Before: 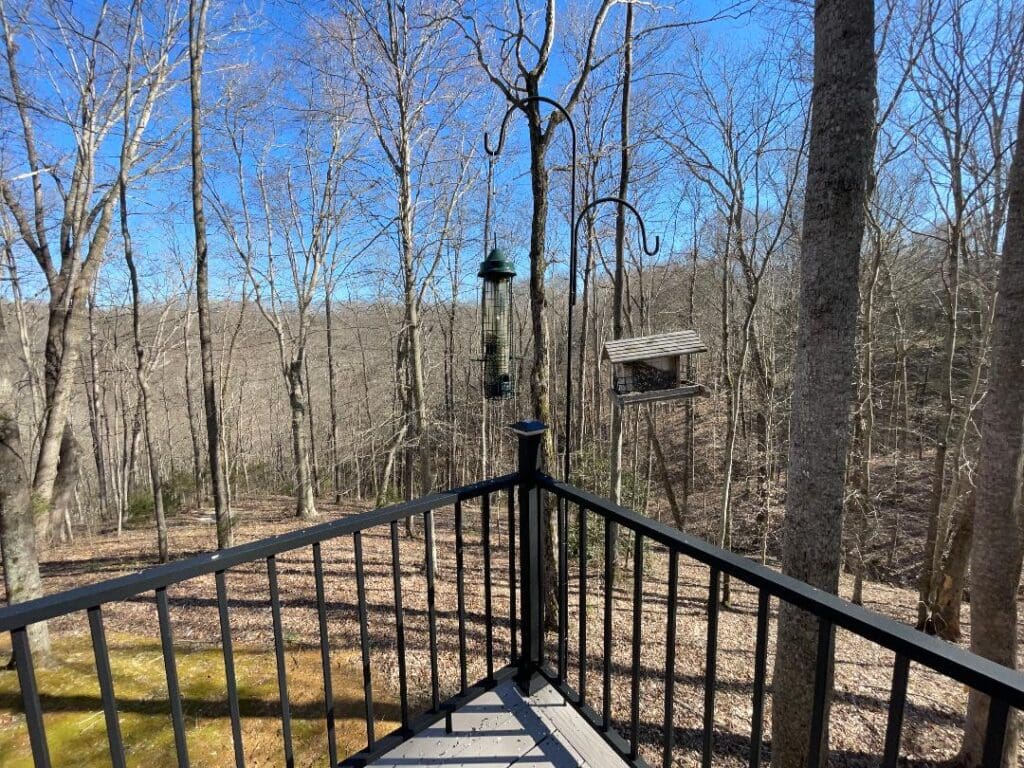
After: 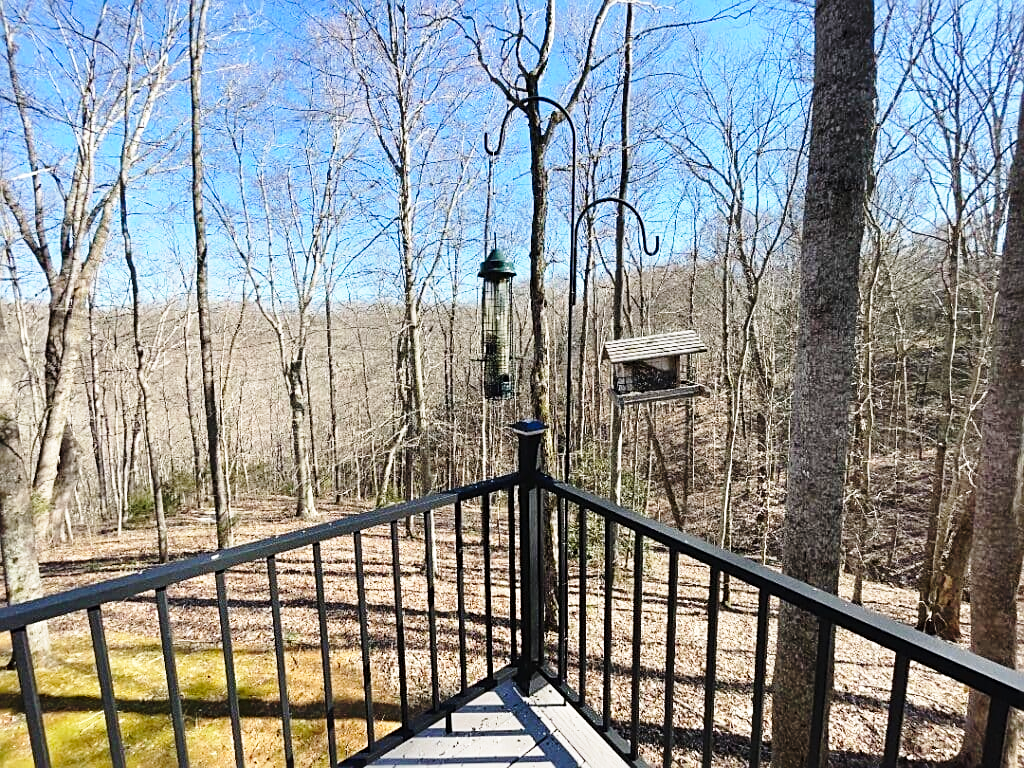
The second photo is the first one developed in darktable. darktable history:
exposure: black level correction -0.003, exposure 0.04 EV, compensate highlight preservation false
base curve: curves: ch0 [(0, 0) (0.028, 0.03) (0.121, 0.232) (0.46, 0.748) (0.859, 0.968) (1, 1)], preserve colors none
sharpen: on, module defaults
